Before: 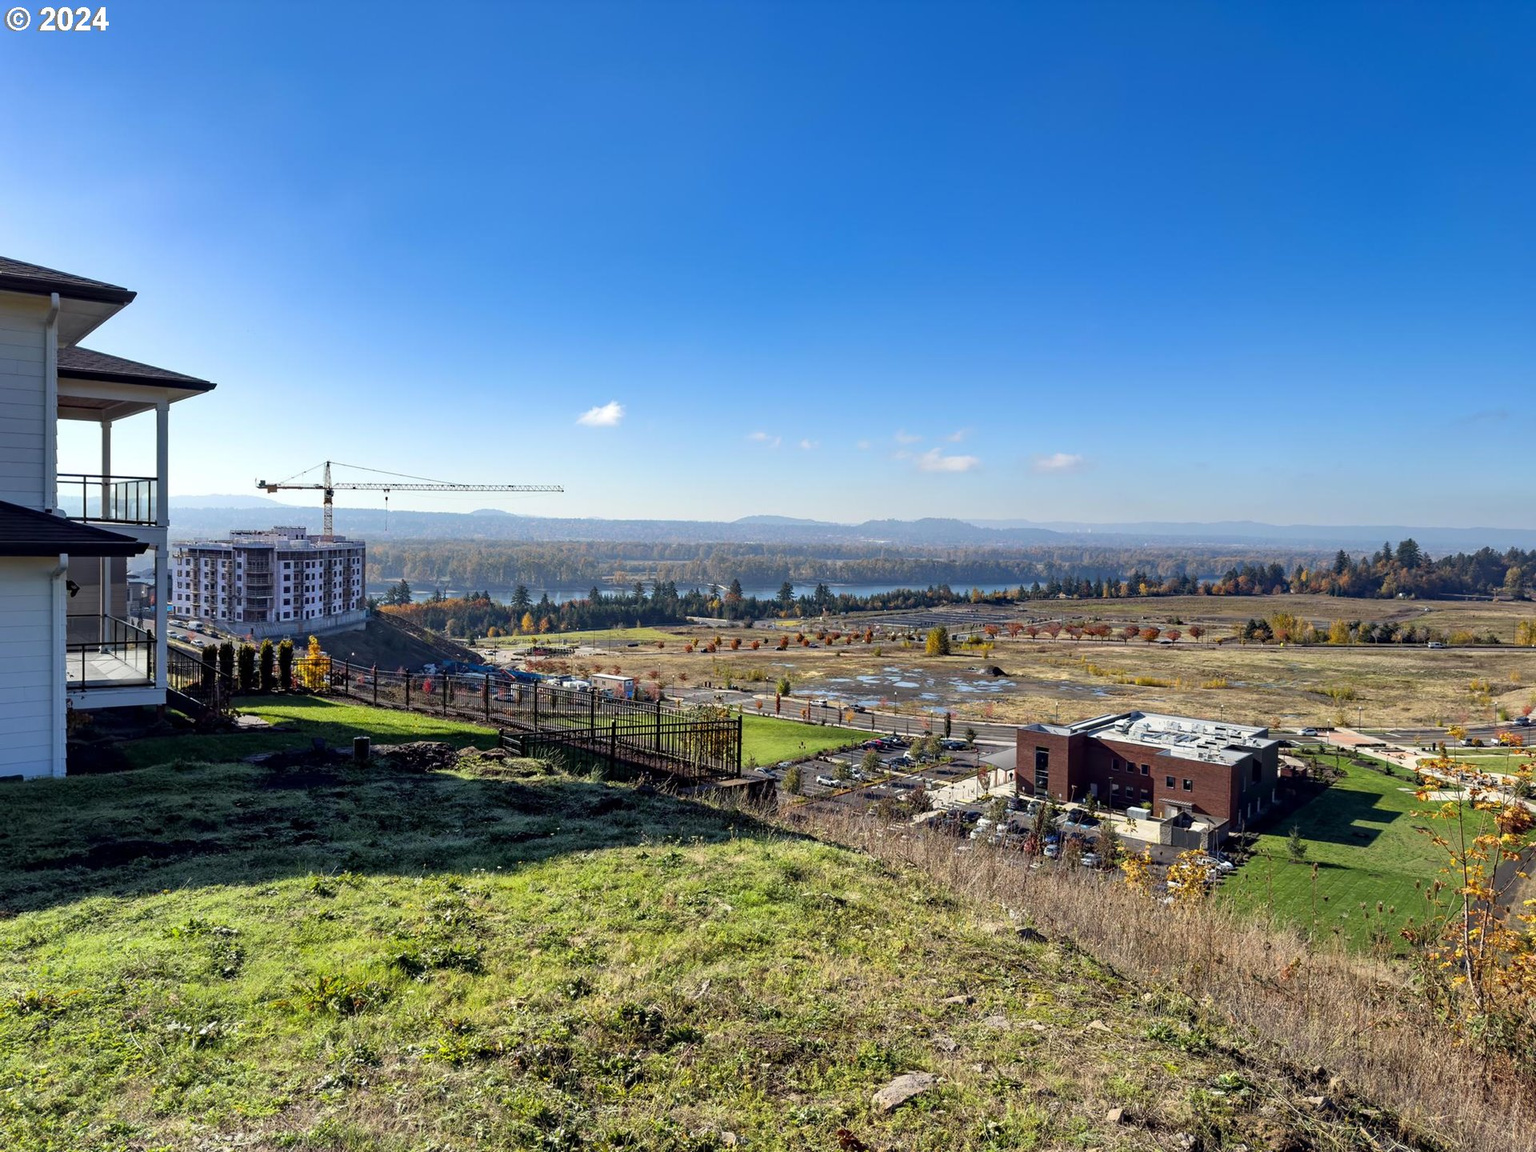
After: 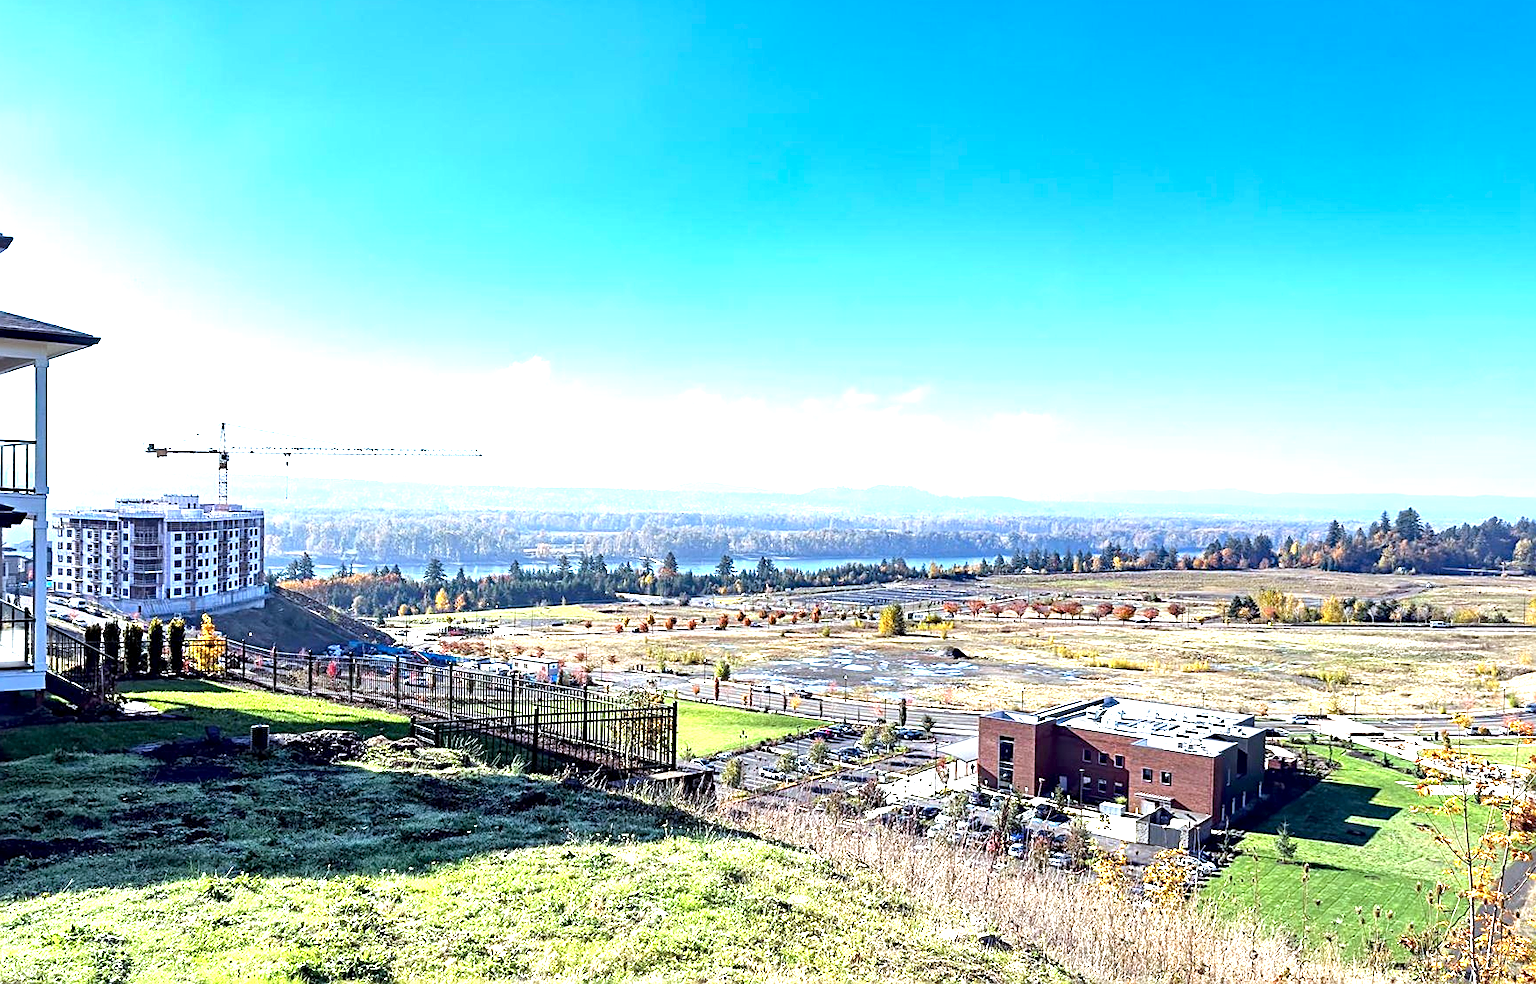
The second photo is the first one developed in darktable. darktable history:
crop: left 8.155%, top 6.611%, bottom 15.385%
exposure: black level correction 0.001, exposure 1.719 EV, compensate exposure bias true, compensate highlight preservation false
sharpen: amount 0.6
color calibration: x 0.37, y 0.382, temperature 4313.32 K
